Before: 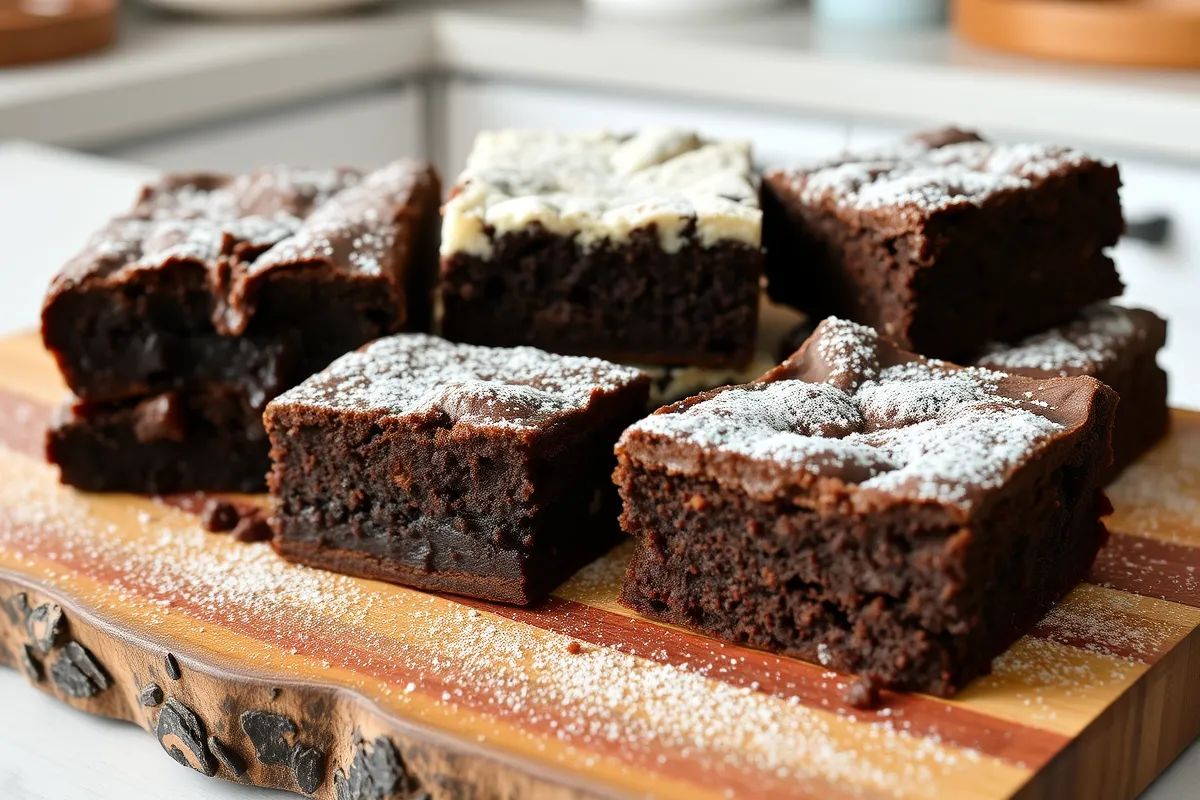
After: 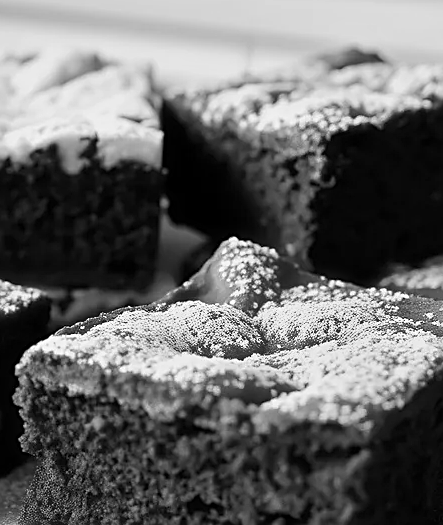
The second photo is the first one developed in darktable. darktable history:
color balance rgb: perceptual saturation grading › global saturation 35%, perceptual saturation grading › highlights -30%, perceptual saturation grading › shadows 35%, perceptual brilliance grading › global brilliance 3%, perceptual brilliance grading › highlights -3%, perceptual brilliance grading › shadows 3%
crop and rotate: left 49.936%, top 10.094%, right 13.136%, bottom 24.256%
monochrome: a 26.22, b 42.67, size 0.8
color balance: output saturation 110%
haze removal: strength -0.05
sharpen: on, module defaults
